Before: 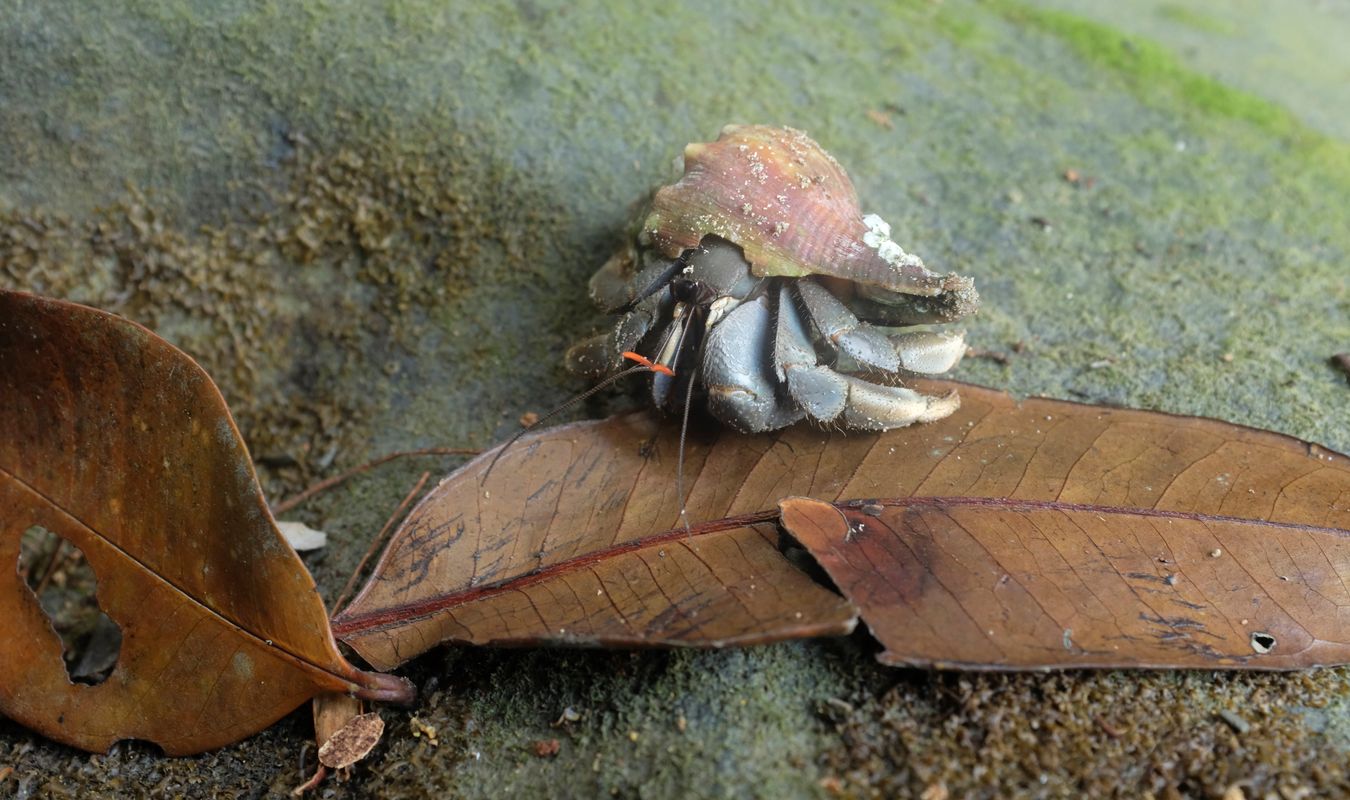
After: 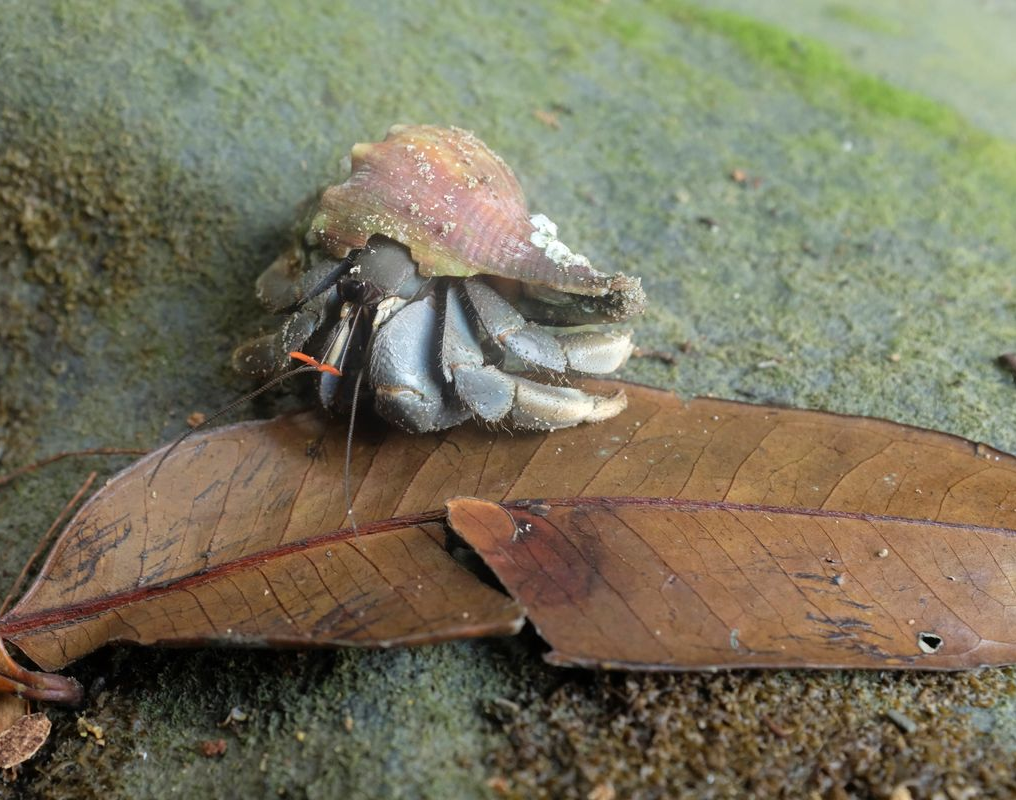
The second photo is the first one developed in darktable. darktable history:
crop and rotate: left 24.693%
